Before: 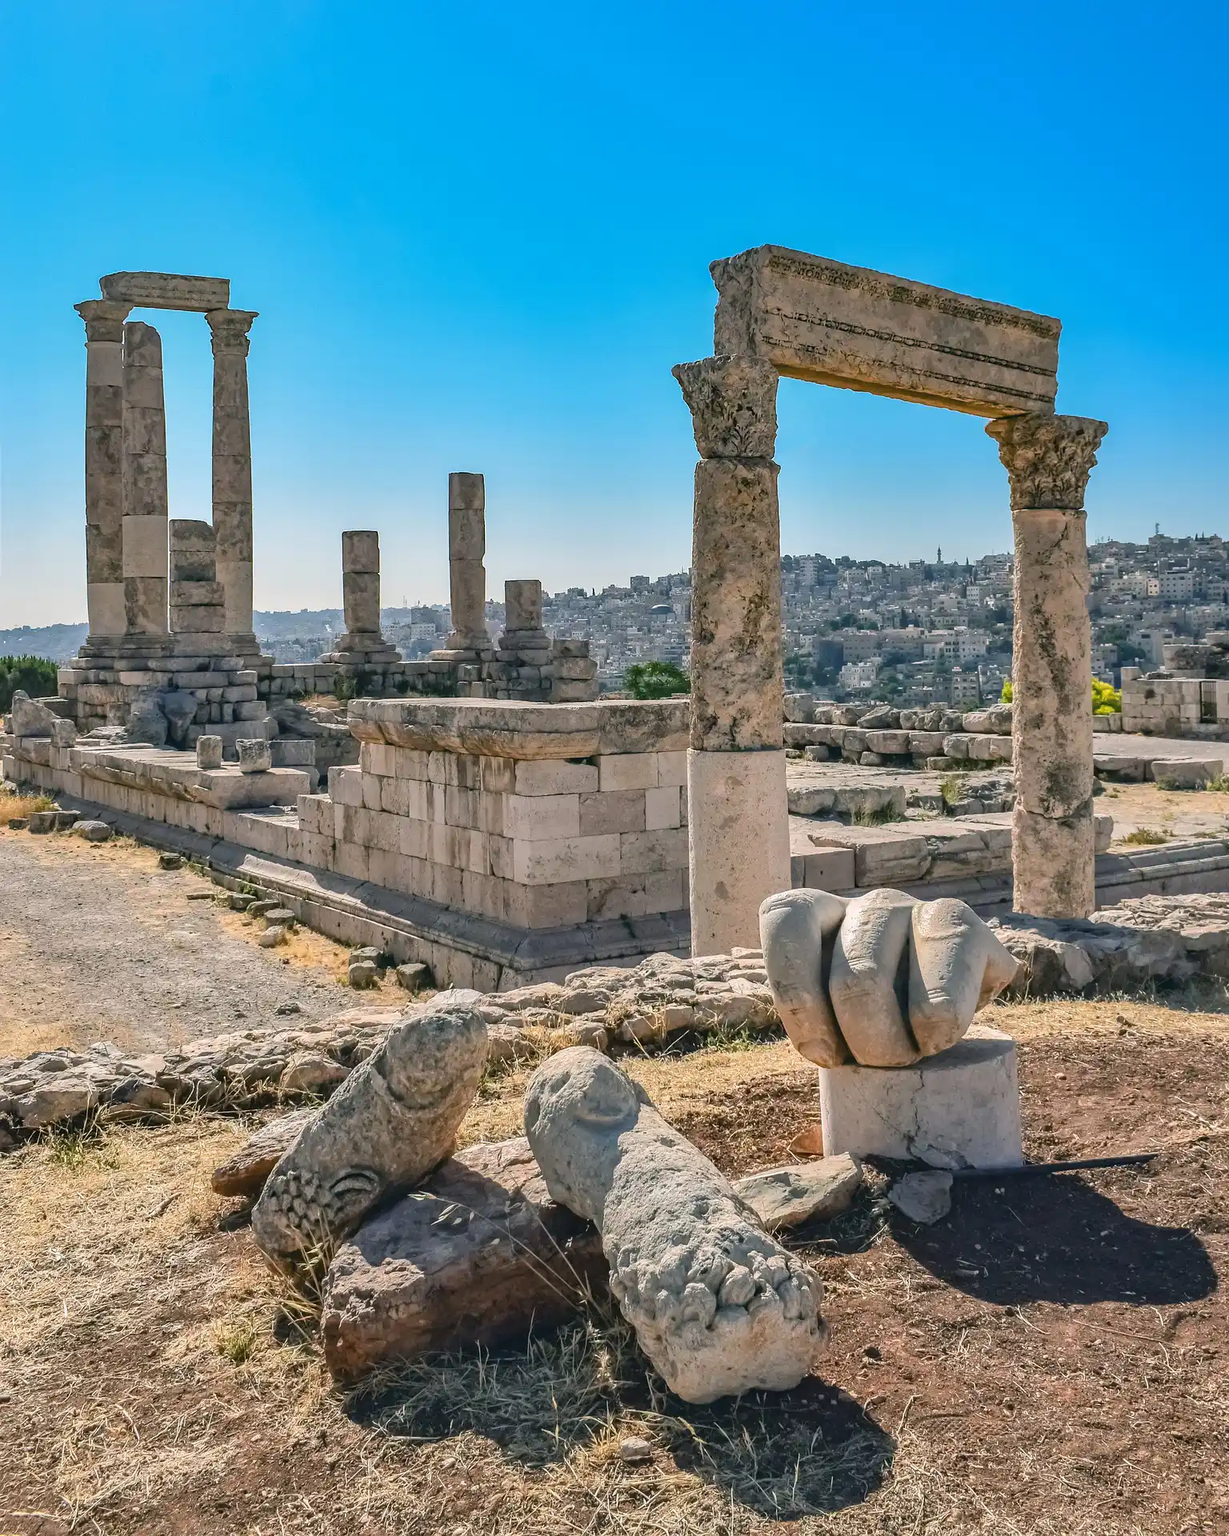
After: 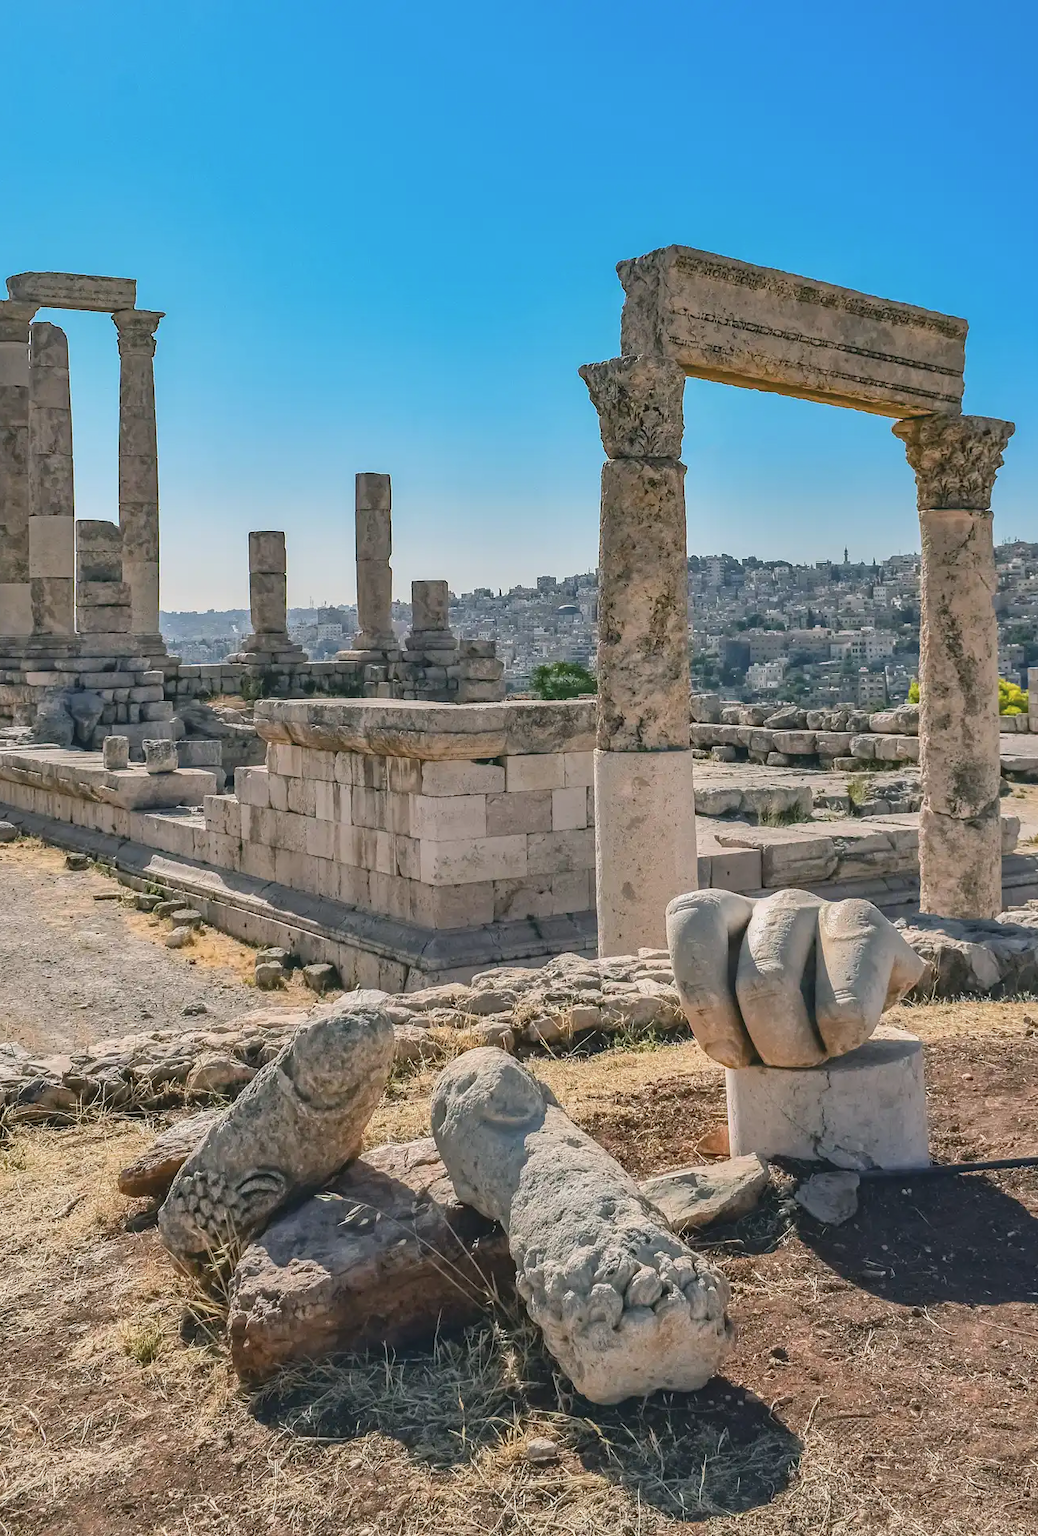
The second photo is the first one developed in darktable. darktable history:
contrast brightness saturation: contrast -0.092, saturation -0.1
crop: left 7.651%, right 7.823%
